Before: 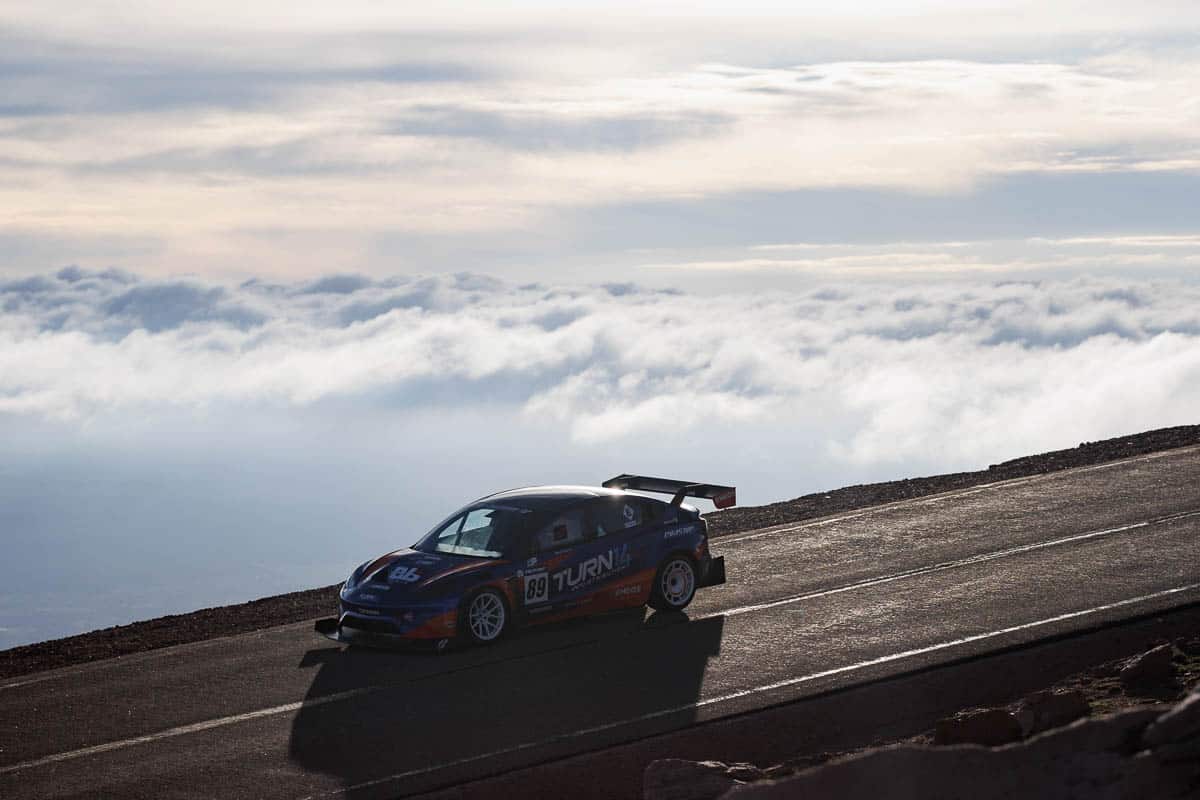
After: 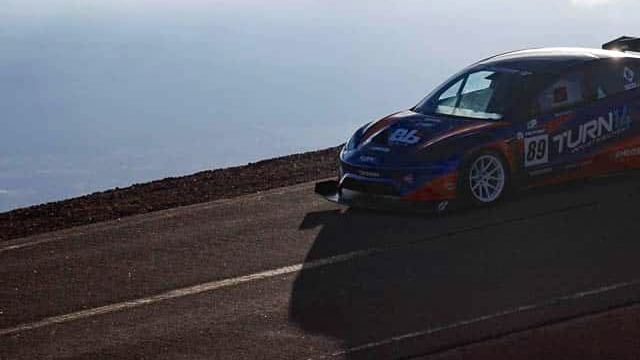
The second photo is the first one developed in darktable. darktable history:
shadows and highlights: shadows 25, highlights -25
crop and rotate: top 54.778%, right 46.61%, bottom 0.159%
color balance rgb: linear chroma grading › shadows 16%, perceptual saturation grading › global saturation 8%, perceptual saturation grading › shadows 4%, perceptual brilliance grading › global brilliance 2%, perceptual brilliance grading › highlights 8%, perceptual brilliance grading › shadows -4%, global vibrance 16%, saturation formula JzAzBz (2021)
